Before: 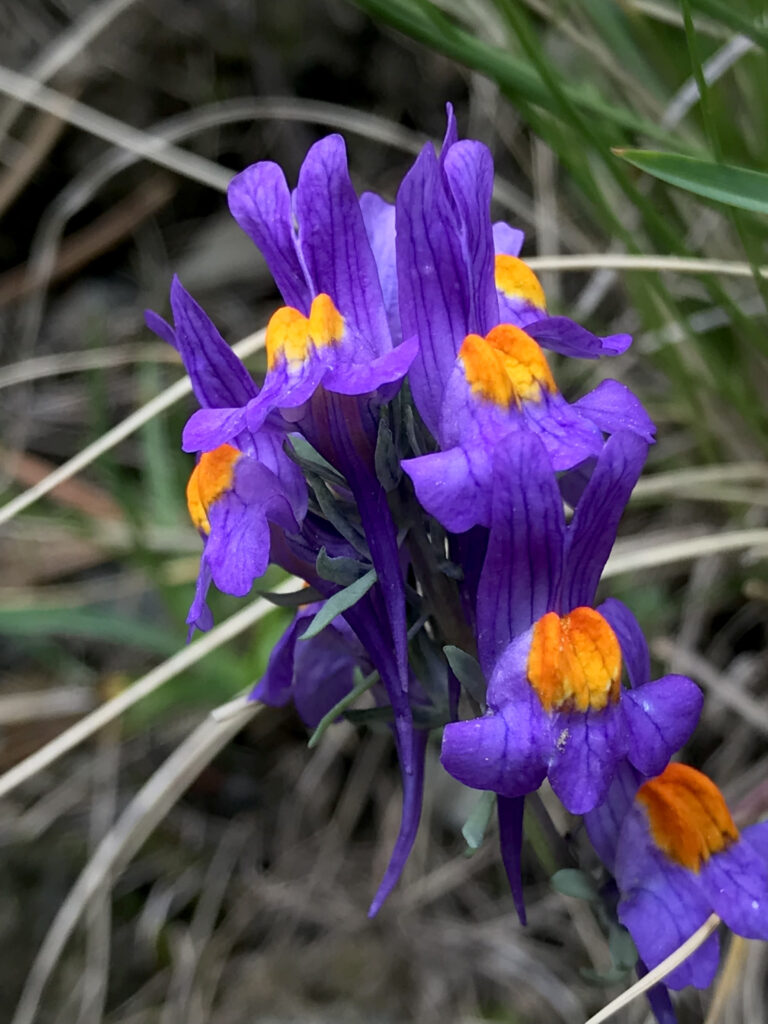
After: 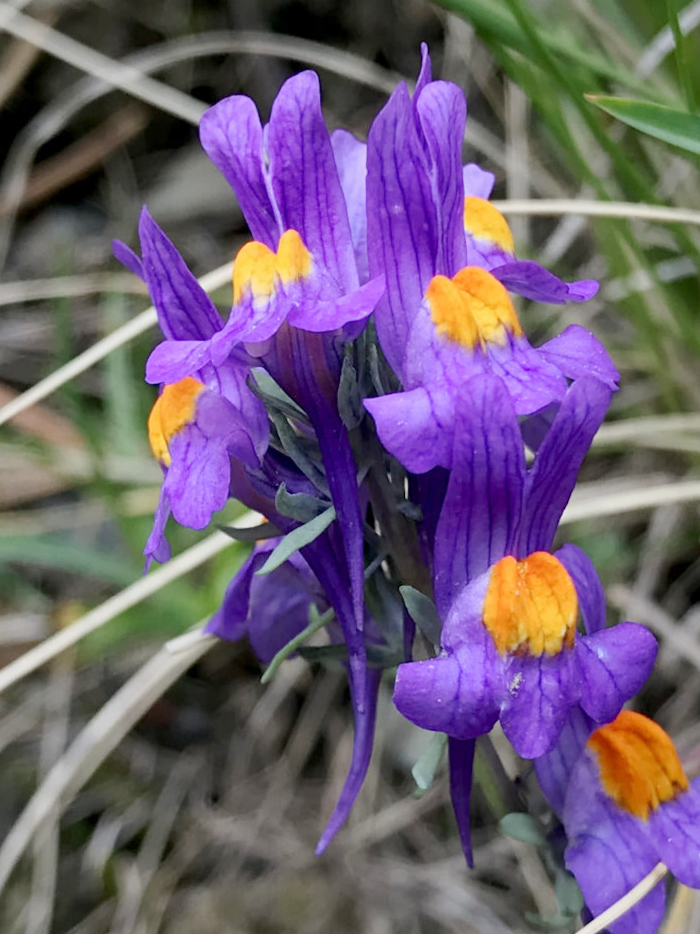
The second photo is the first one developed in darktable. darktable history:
base curve: curves: ch0 [(0, 0) (0.158, 0.273) (0.879, 0.895) (1, 1)], preserve colors none
crop and rotate: angle -1.96°, left 3.097%, top 4.154%, right 1.586%, bottom 0.529%
